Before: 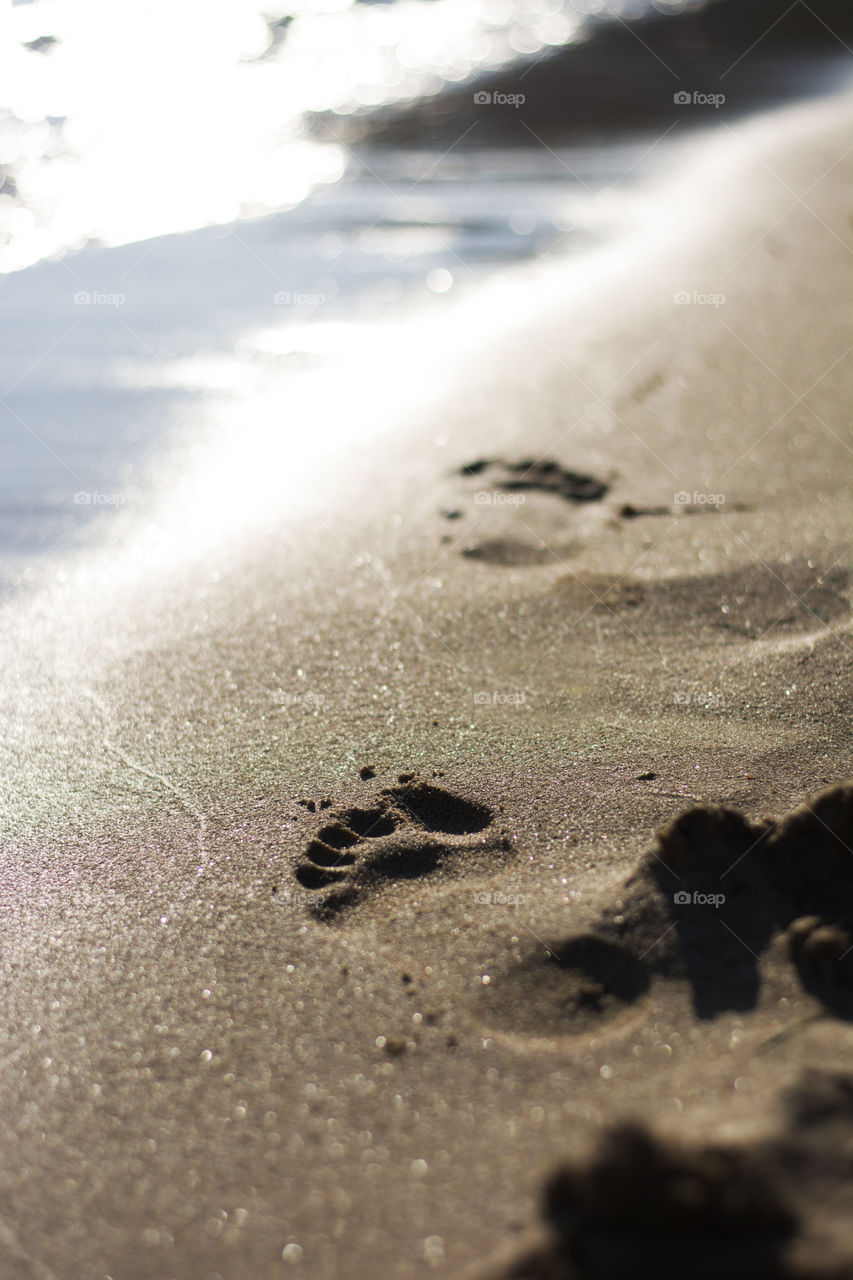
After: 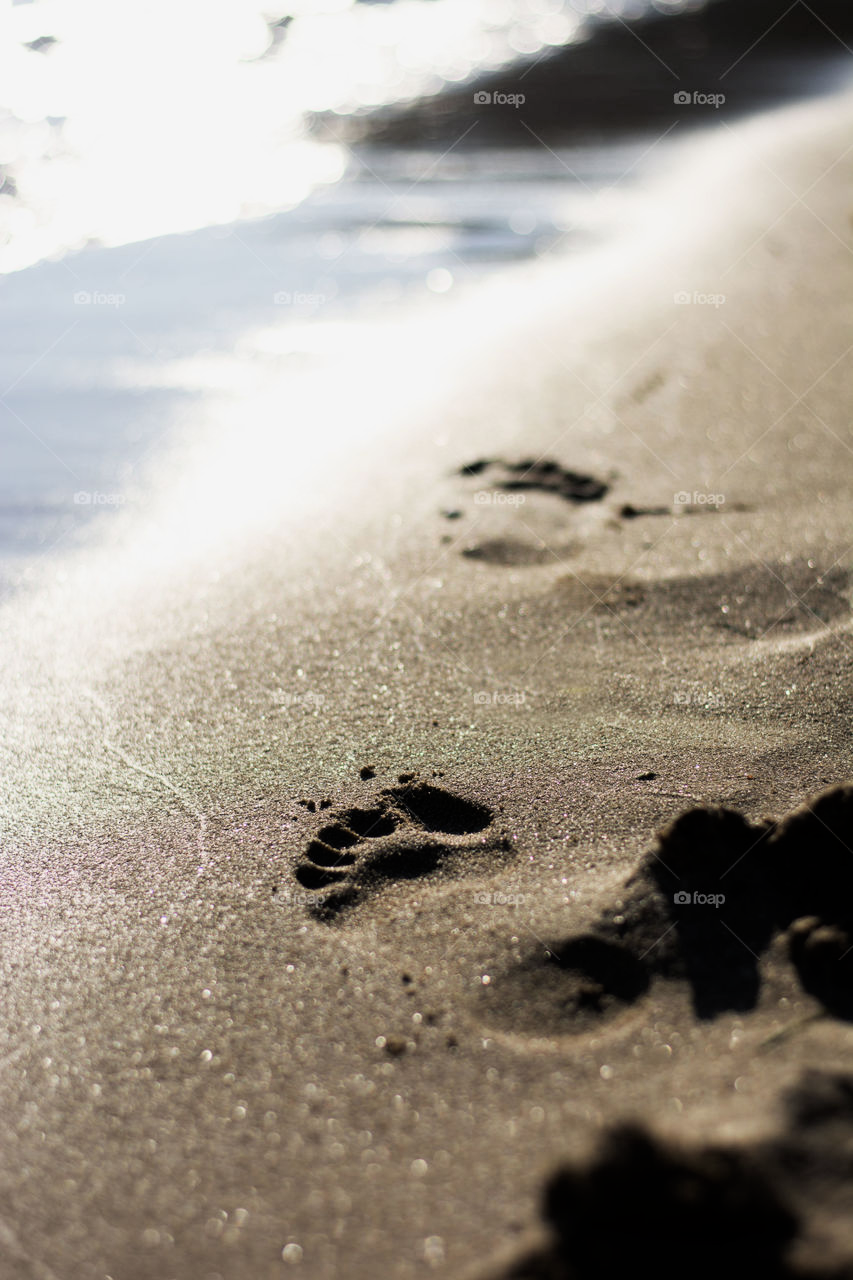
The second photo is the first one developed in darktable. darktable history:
filmic rgb: middle gray luminance 22%, black relative exposure -14.01 EV, white relative exposure 2.96 EV, threshold 3.01 EV, target black luminance 0%, hardness 8.76, latitude 60.17%, contrast 1.214, highlights saturation mix 4.59%, shadows ↔ highlights balance 40.82%, color science v6 (2022), enable highlight reconstruction true
